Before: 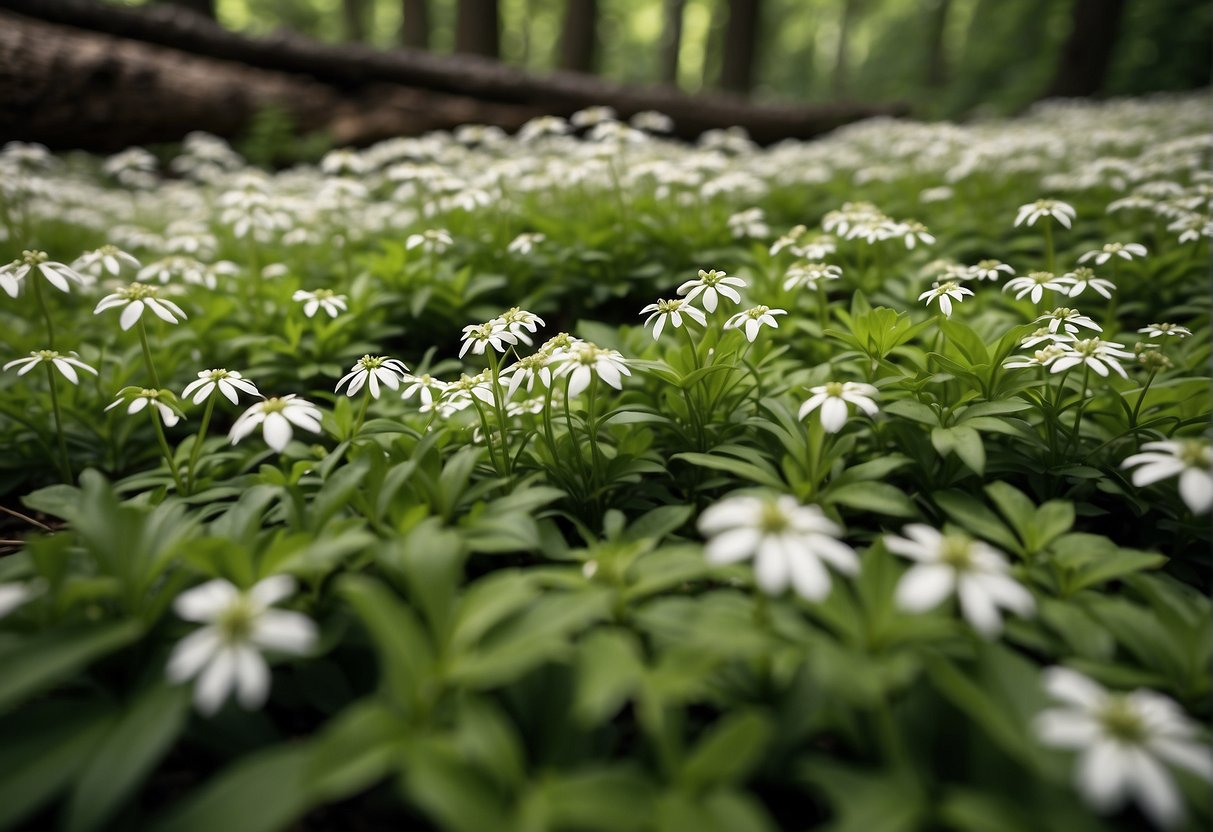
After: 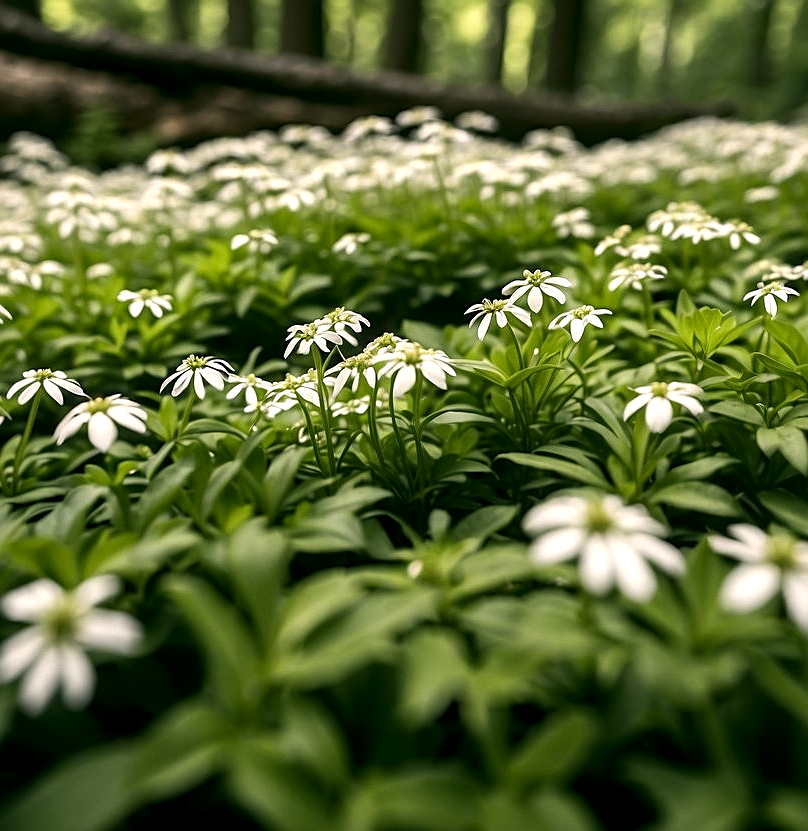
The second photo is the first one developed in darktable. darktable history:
local contrast: on, module defaults
color correction: highlights a* 4.02, highlights b* 4.98, shadows a* -7.55, shadows b* 4.98
tone equalizer: -8 EV -0.417 EV, -7 EV -0.389 EV, -6 EV -0.333 EV, -5 EV -0.222 EV, -3 EV 0.222 EV, -2 EV 0.333 EV, -1 EV 0.389 EV, +0 EV 0.417 EV, edges refinement/feathering 500, mask exposure compensation -1.57 EV, preserve details no
crop and rotate: left 14.436%, right 18.898%
sharpen: on, module defaults
